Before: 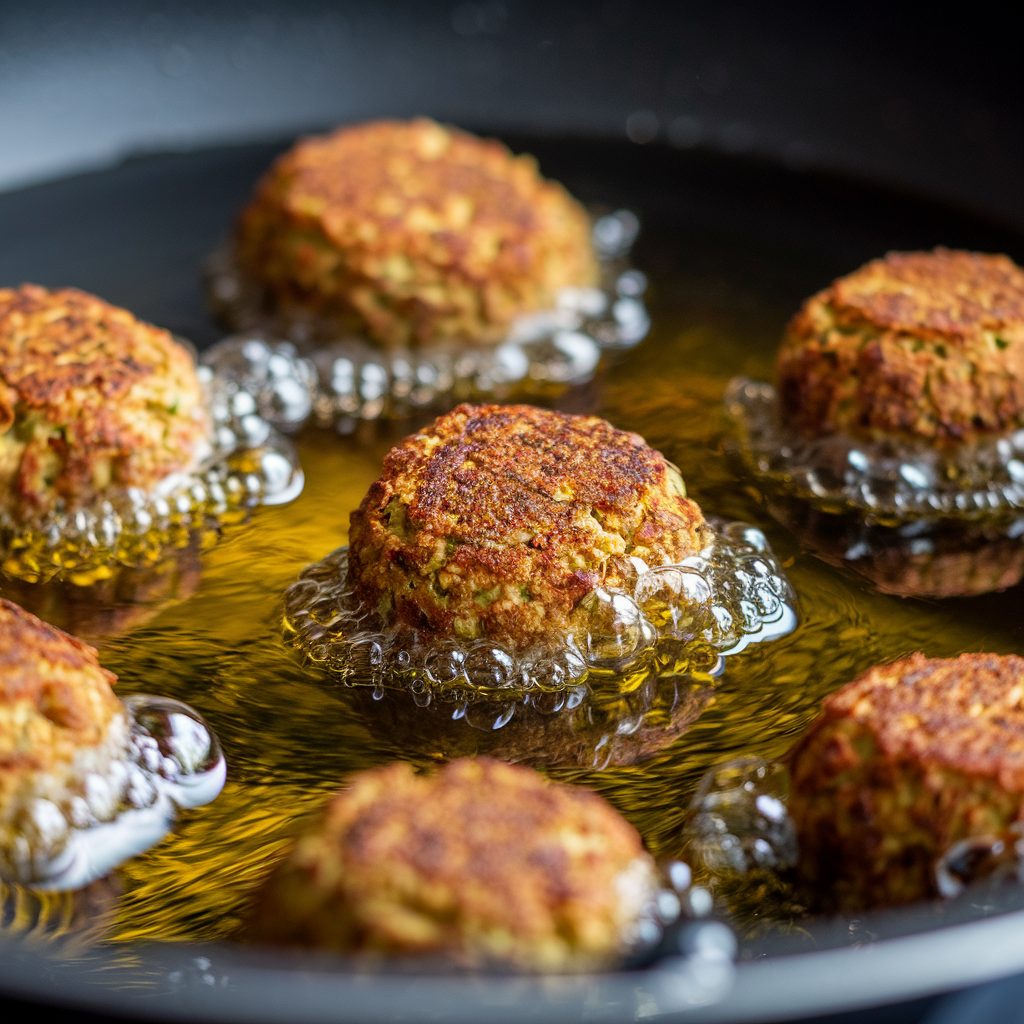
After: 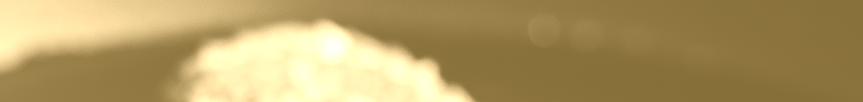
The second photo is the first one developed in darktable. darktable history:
colorize: hue 36°, source mix 100%
color correction: highlights a* 14.46, highlights b* 5.85, shadows a* -5.53, shadows b* -15.24, saturation 0.85
base curve: curves: ch0 [(0, 0.024) (0.055, 0.065) (0.121, 0.166) (0.236, 0.319) (0.693, 0.726) (1, 1)], preserve colors none
crop and rotate: left 9.644%, top 9.491%, right 6.021%, bottom 80.509%
